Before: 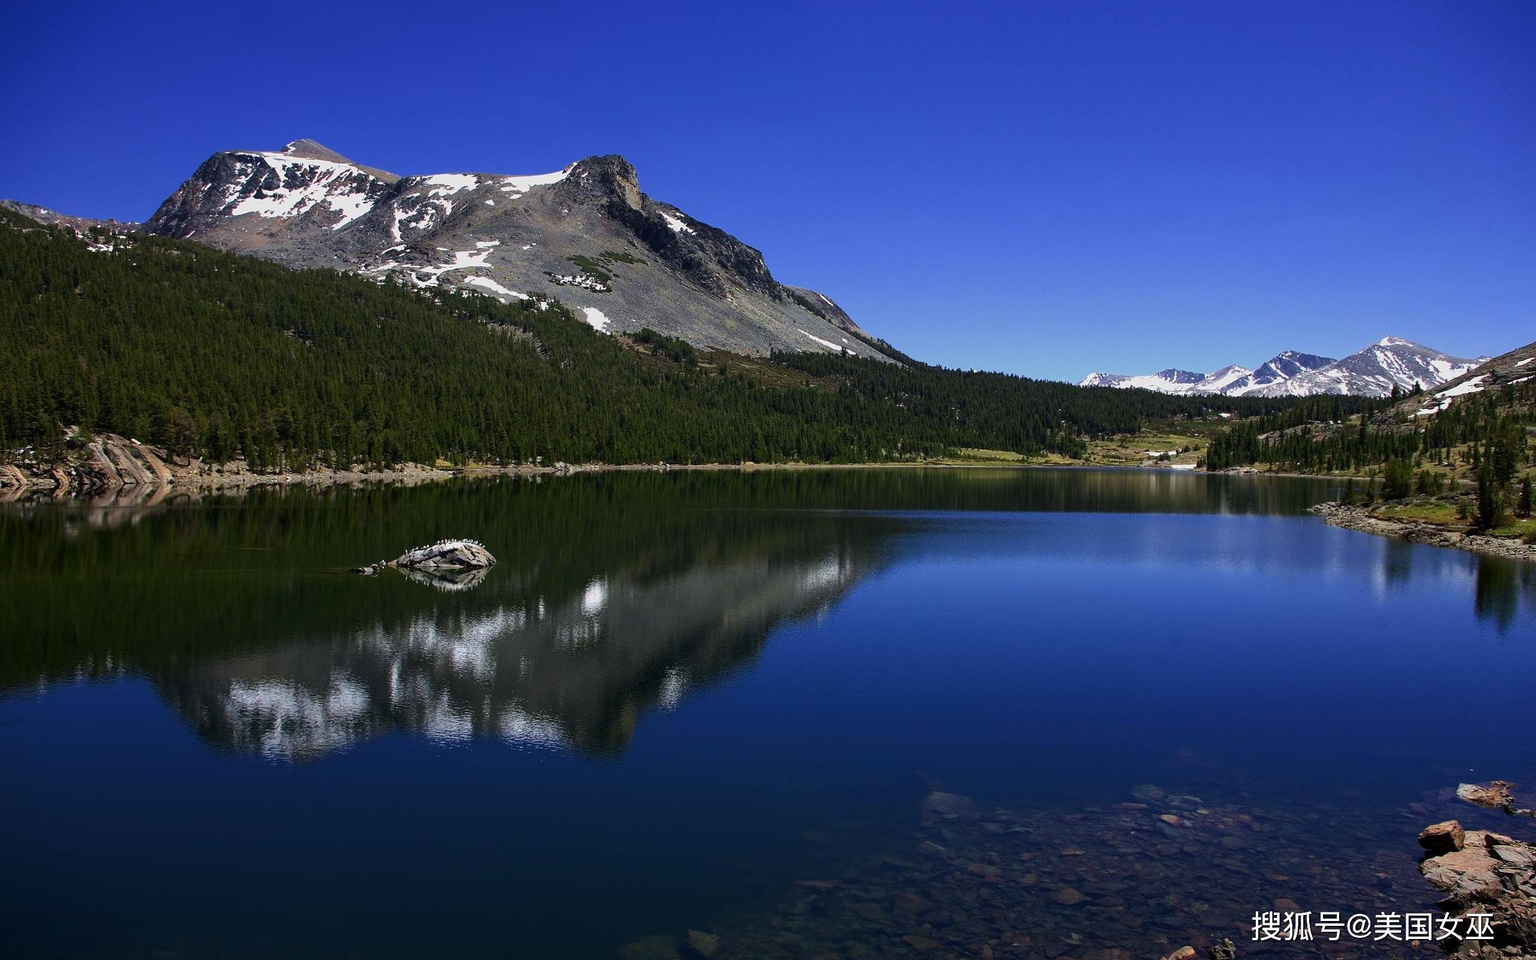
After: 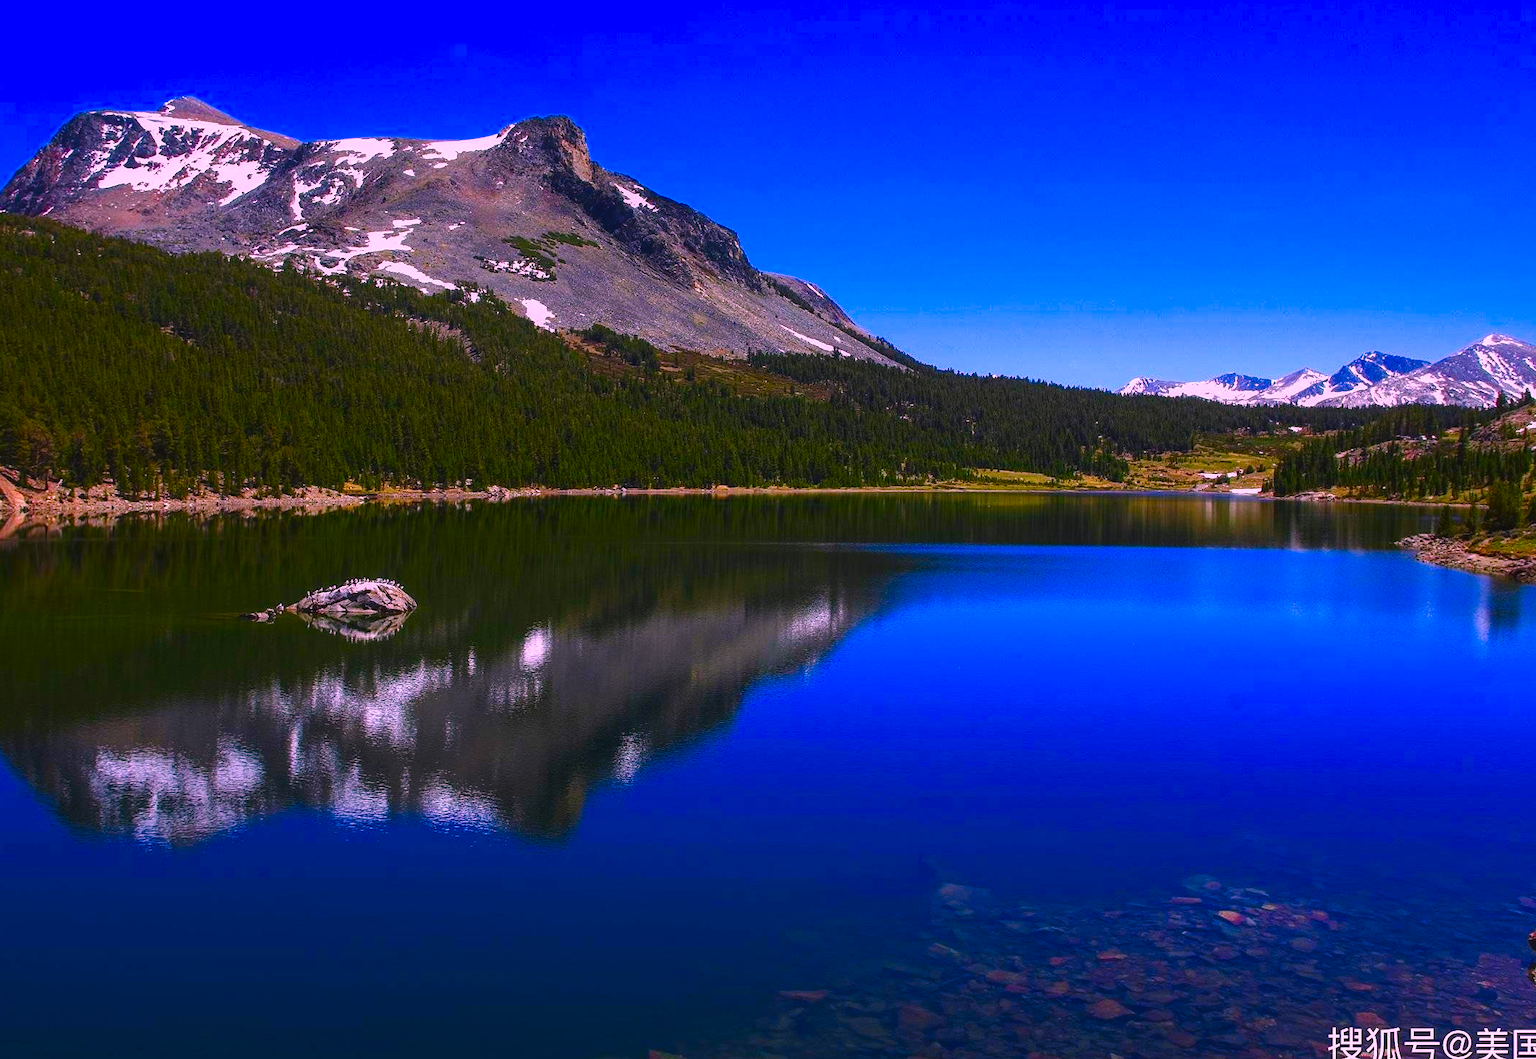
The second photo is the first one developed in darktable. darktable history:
color correction: highlights a* 19.14, highlights b* -11.19, saturation 1.67
tone equalizer: on, module defaults
local contrast: on, module defaults
exposure: black level correction -0.008, exposure 0.066 EV, compensate highlight preservation false
levels: levels [0.018, 0.493, 1]
color balance rgb: perceptual saturation grading › global saturation 19.316%, perceptual saturation grading › highlights -25.898%, perceptual saturation grading › shadows 50.173%
tone curve: curves: ch0 [(0, 0) (0.8, 0.757) (1, 1)], color space Lab, independent channels, preserve colors none
crop: left 9.815%, top 6.239%, right 7.251%, bottom 2.172%
